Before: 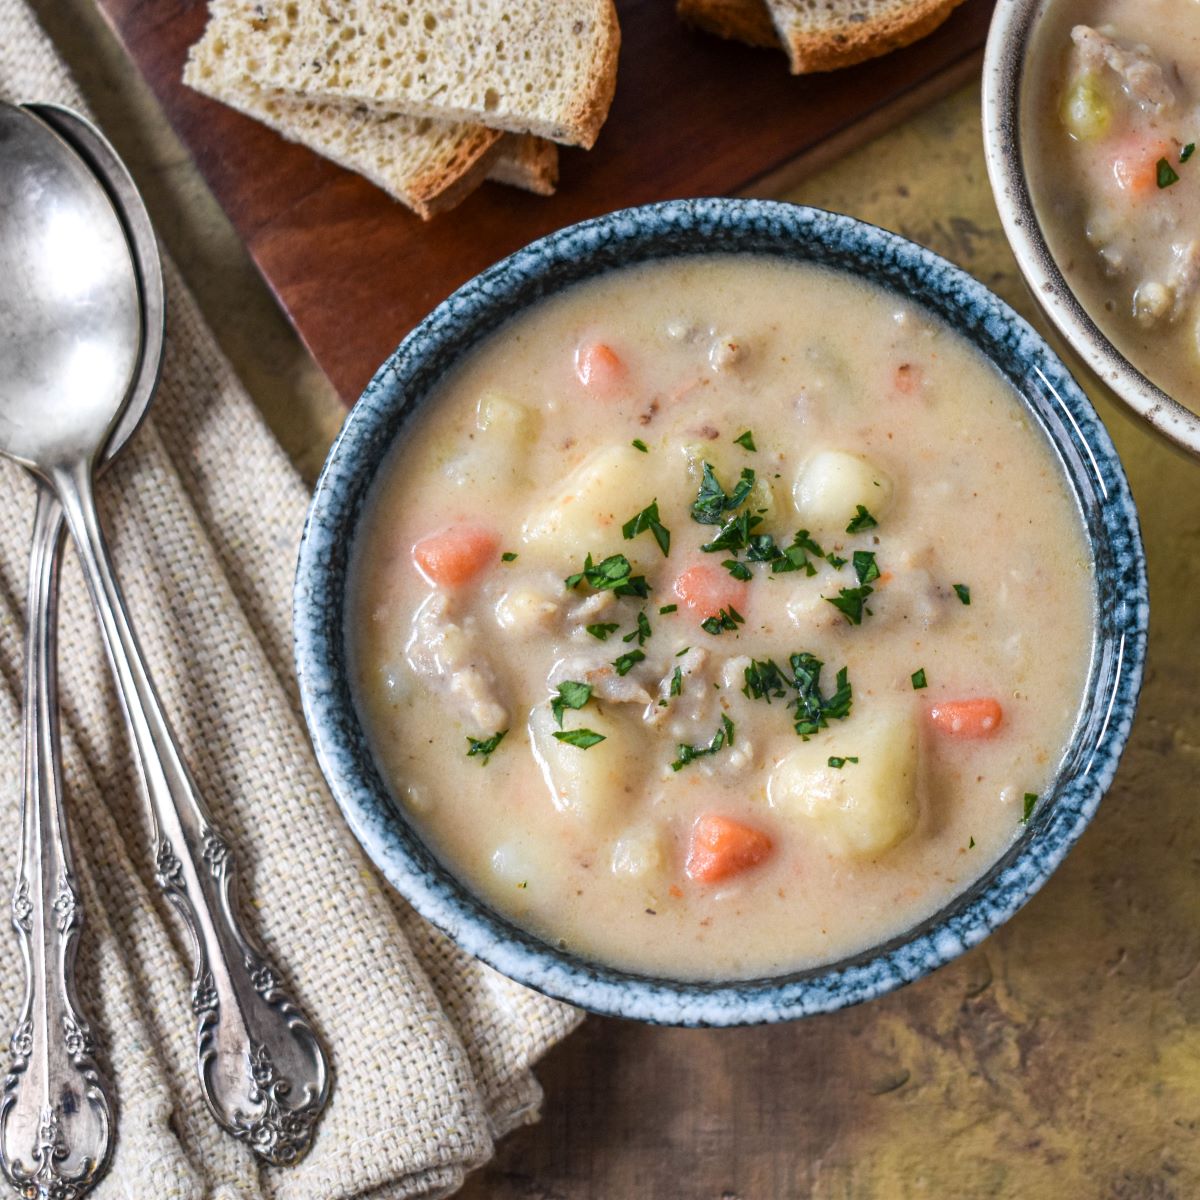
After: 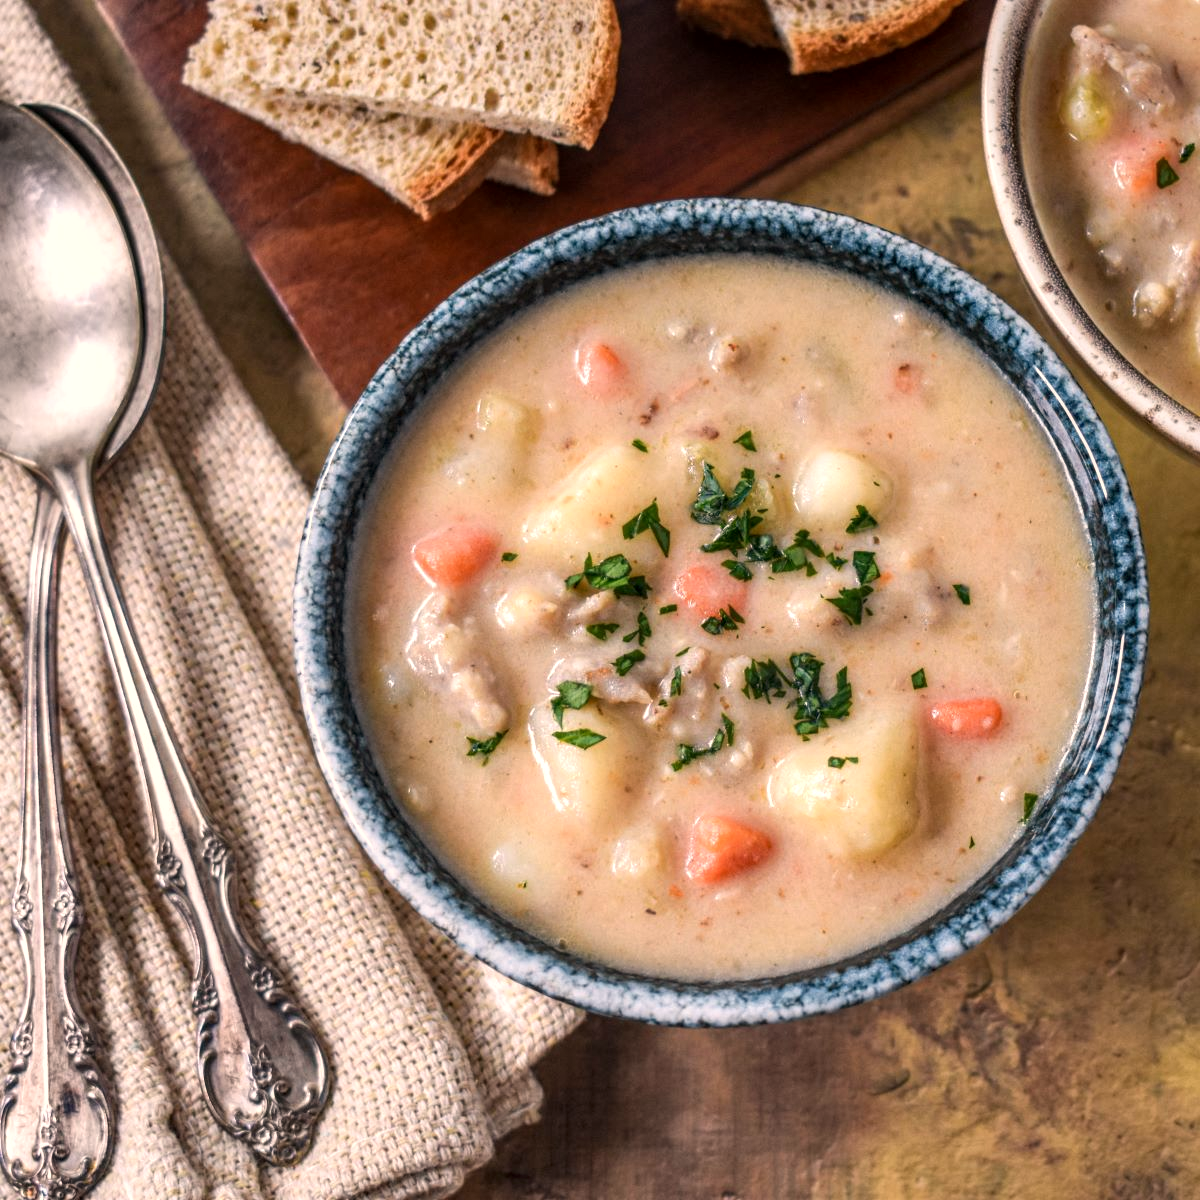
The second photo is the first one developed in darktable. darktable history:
local contrast: on, module defaults
white balance: red 1.127, blue 0.943
